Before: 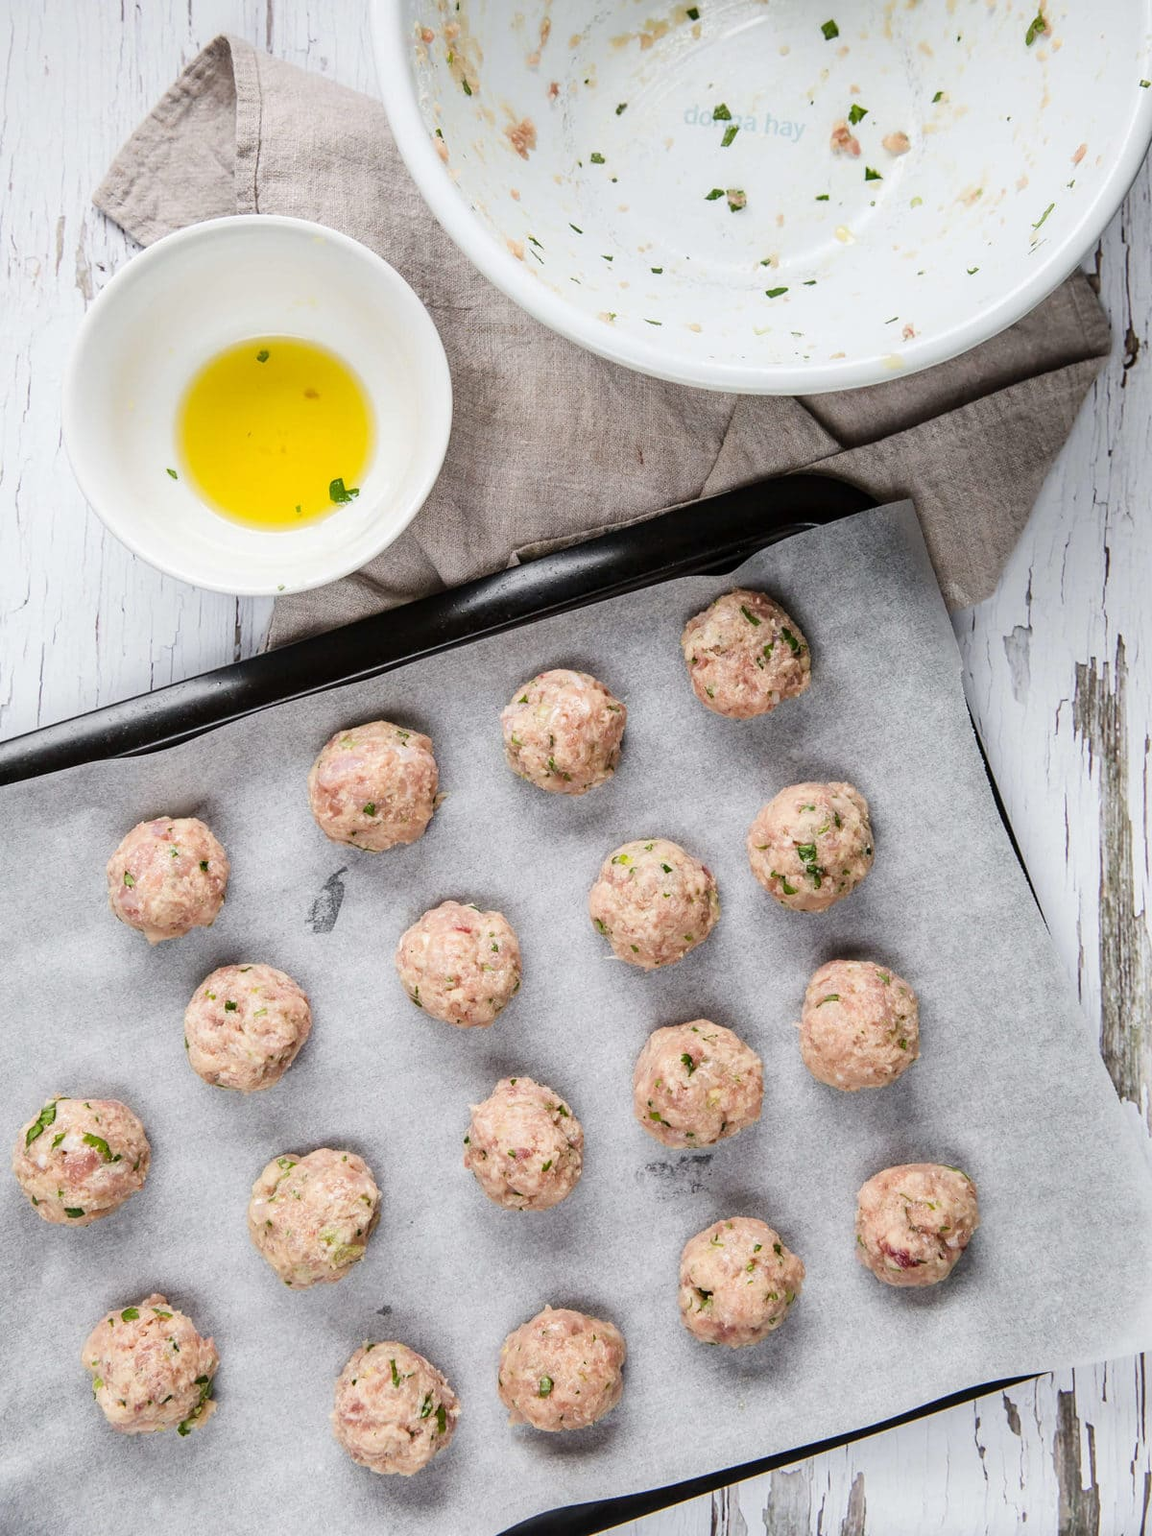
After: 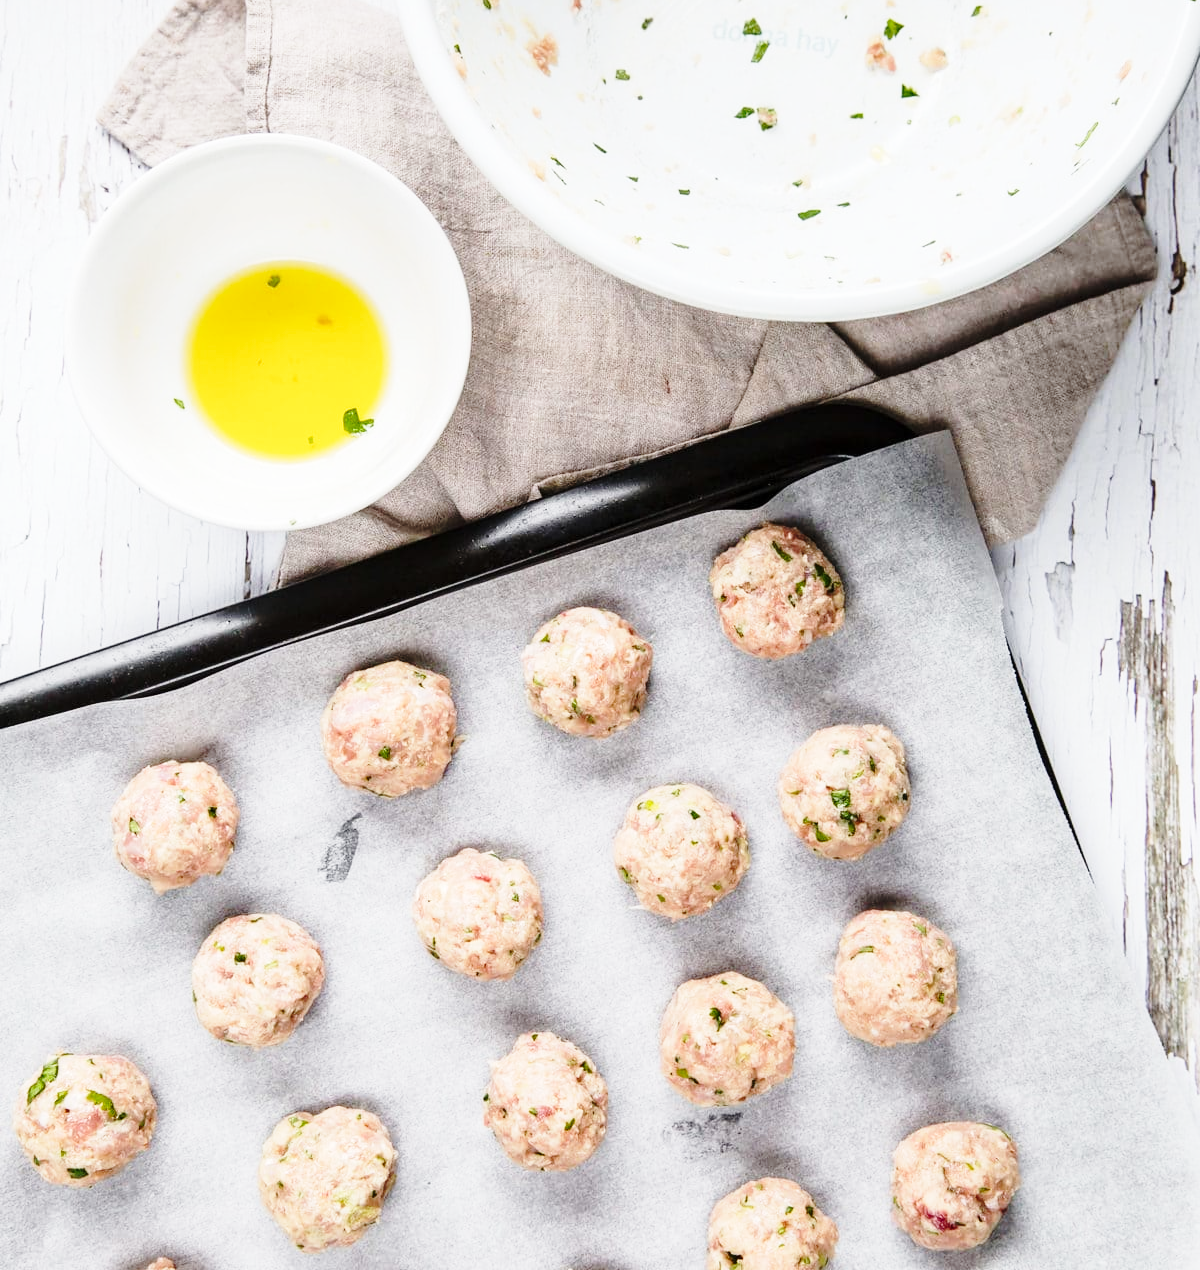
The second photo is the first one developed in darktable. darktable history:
crop and rotate: top 5.654%, bottom 14.95%
base curve: curves: ch0 [(0, 0) (0.028, 0.03) (0.121, 0.232) (0.46, 0.748) (0.859, 0.968) (1, 1)], preserve colors none
